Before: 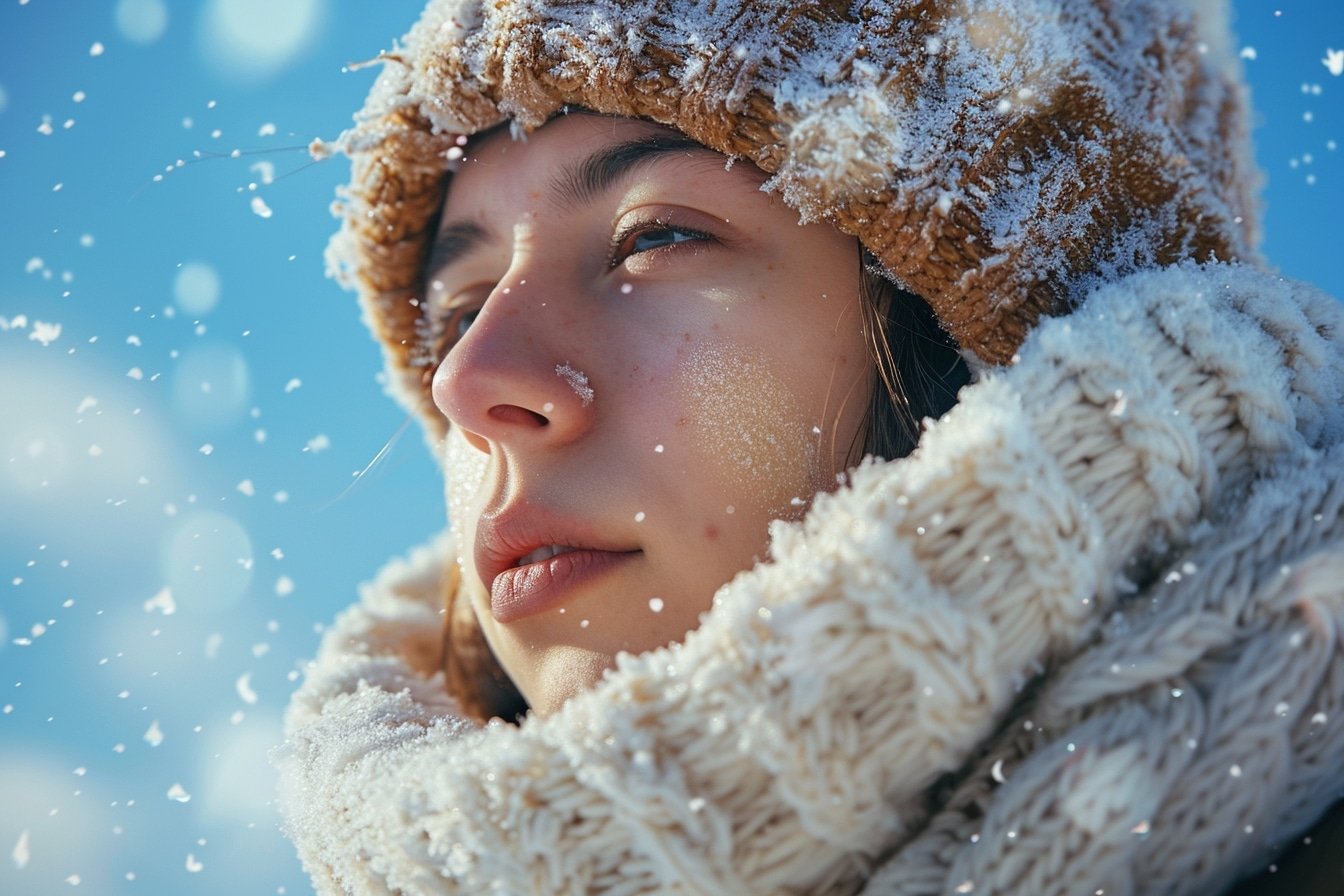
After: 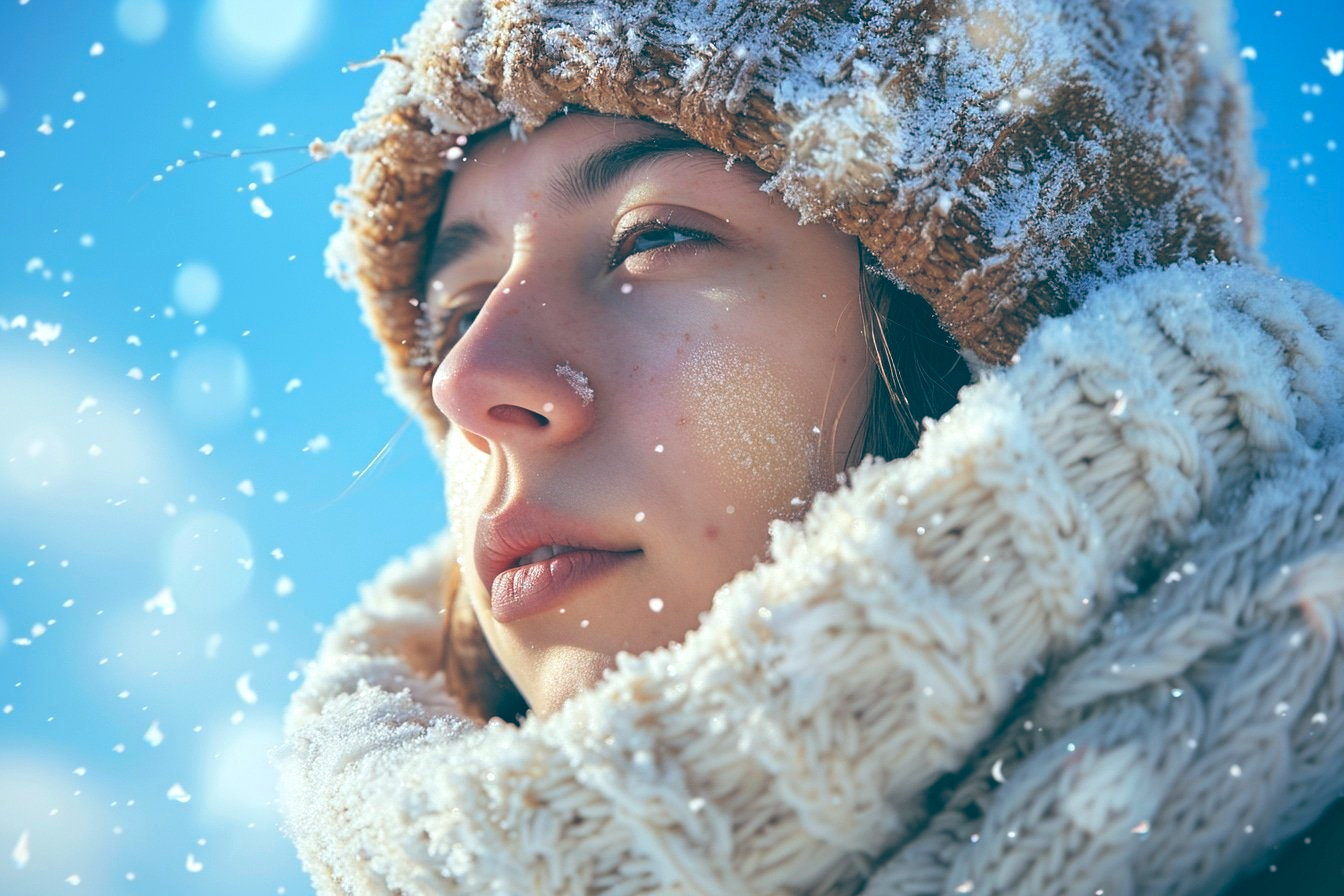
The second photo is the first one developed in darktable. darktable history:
contrast brightness saturation: brightness 0.13
color balance: lift [1.016, 0.983, 1, 1.017], gamma [0.958, 1, 1, 1], gain [0.981, 1.007, 0.993, 1.002], input saturation 118.26%, contrast 13.43%, contrast fulcrum 21.62%, output saturation 82.76%
